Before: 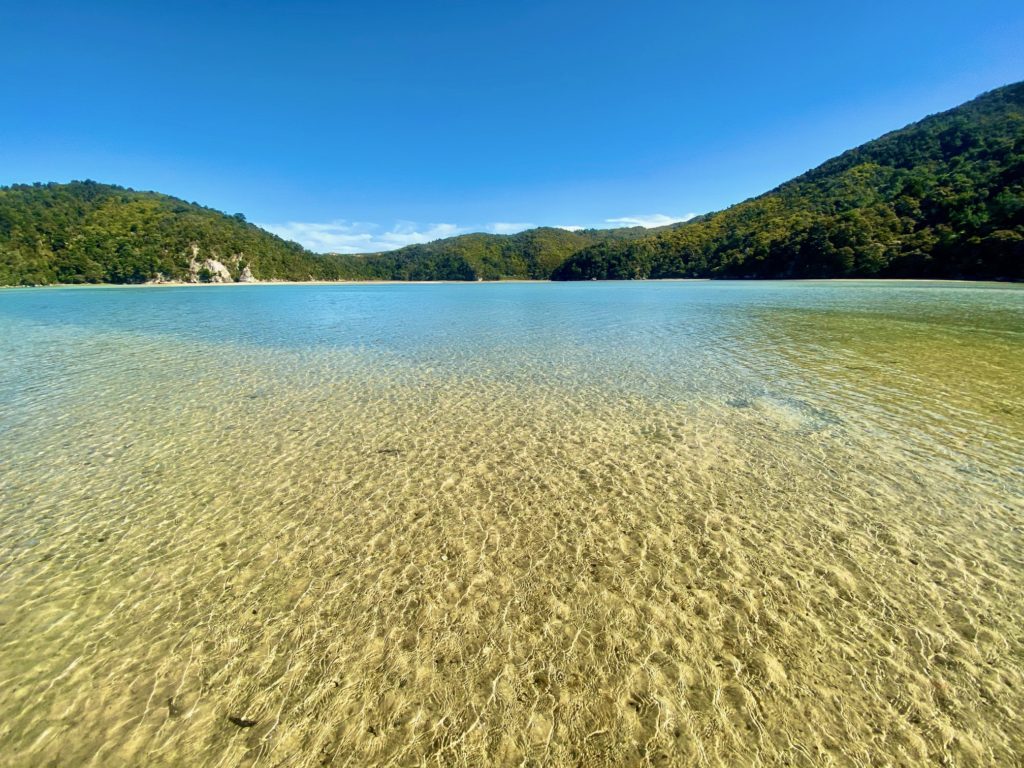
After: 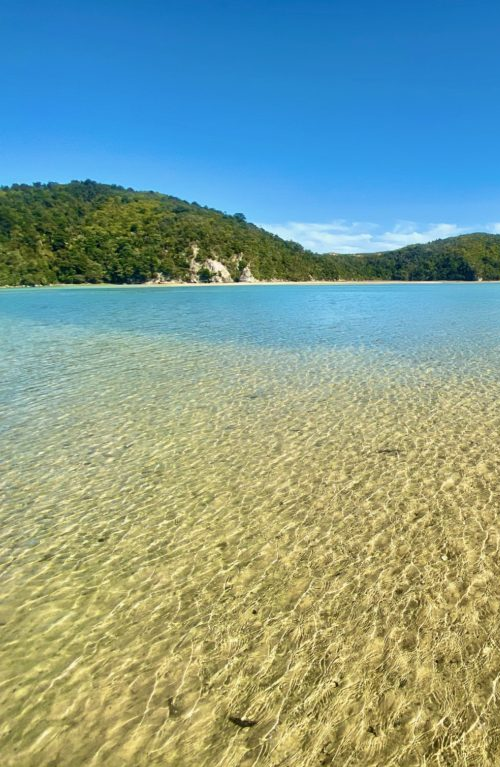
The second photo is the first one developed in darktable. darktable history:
crop and rotate: left 0.008%, top 0%, right 51.136%
